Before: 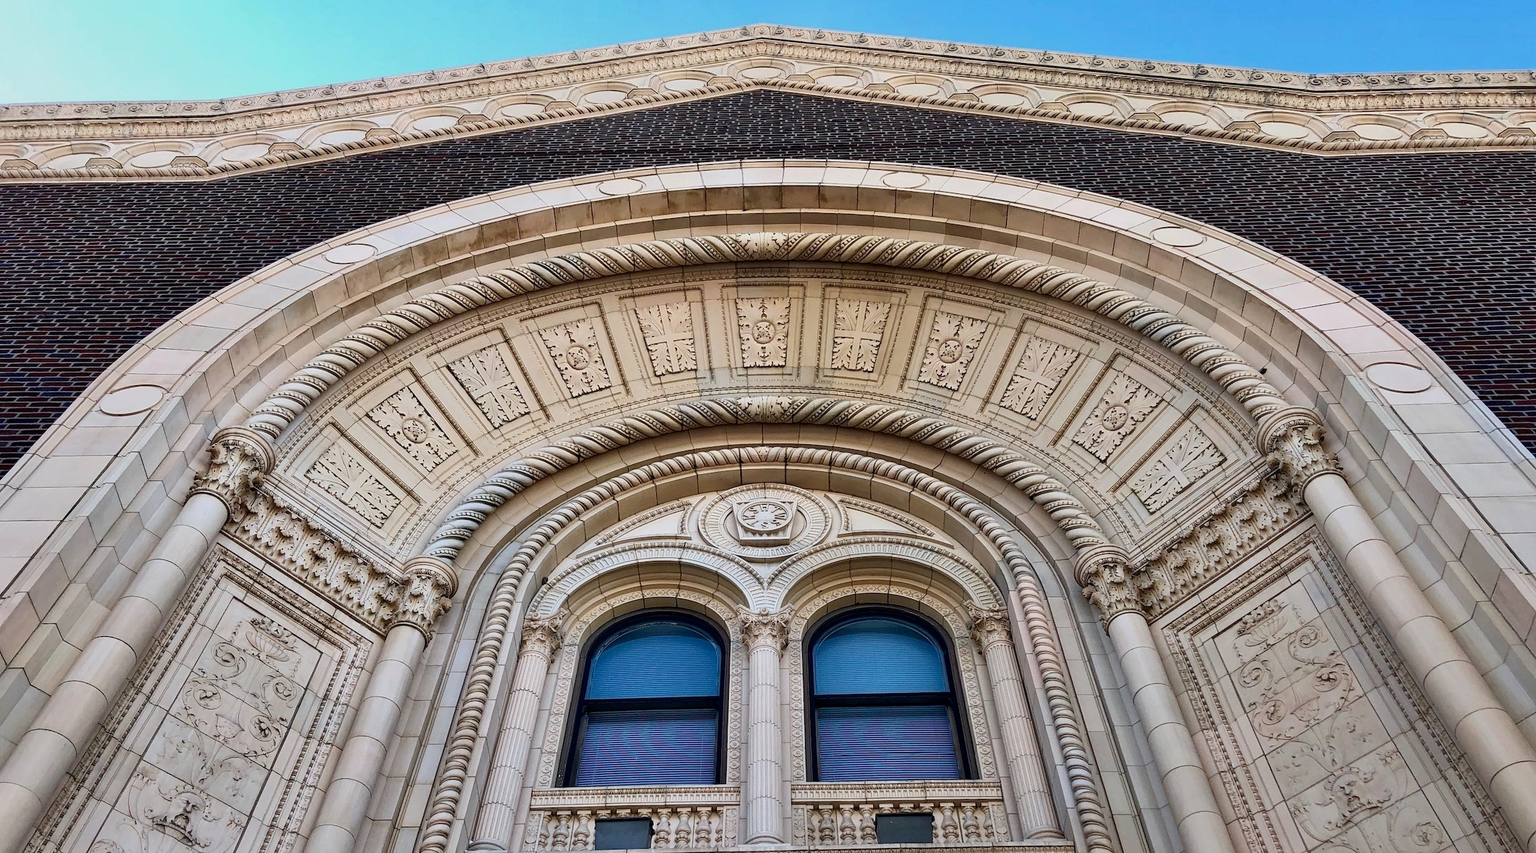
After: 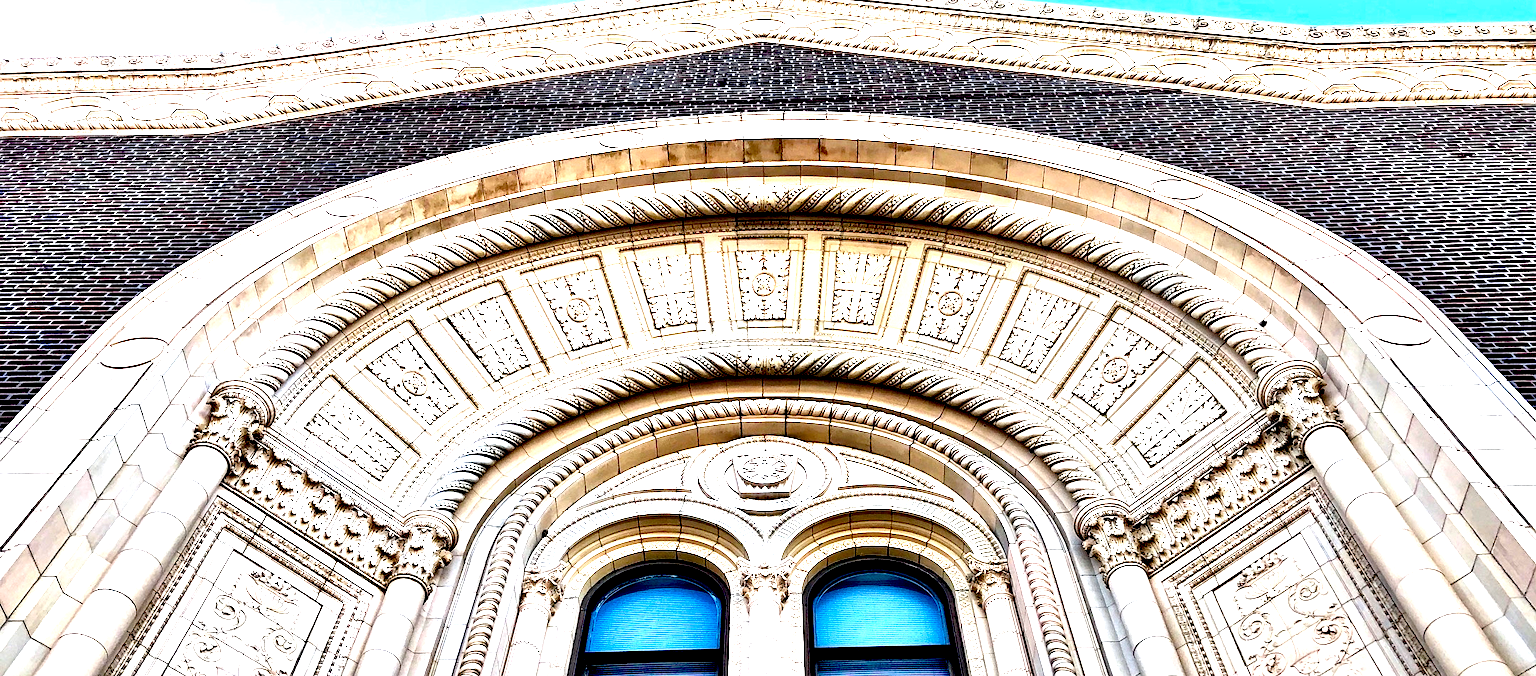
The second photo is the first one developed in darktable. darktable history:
exposure: black level correction 0.015, exposure 1.78 EV, compensate highlight preservation false
crop and rotate: top 5.665%, bottom 14.989%
contrast equalizer: y [[0.6 ×6], [0.55 ×6], [0 ×6], [0 ×6], [0 ×6]]
